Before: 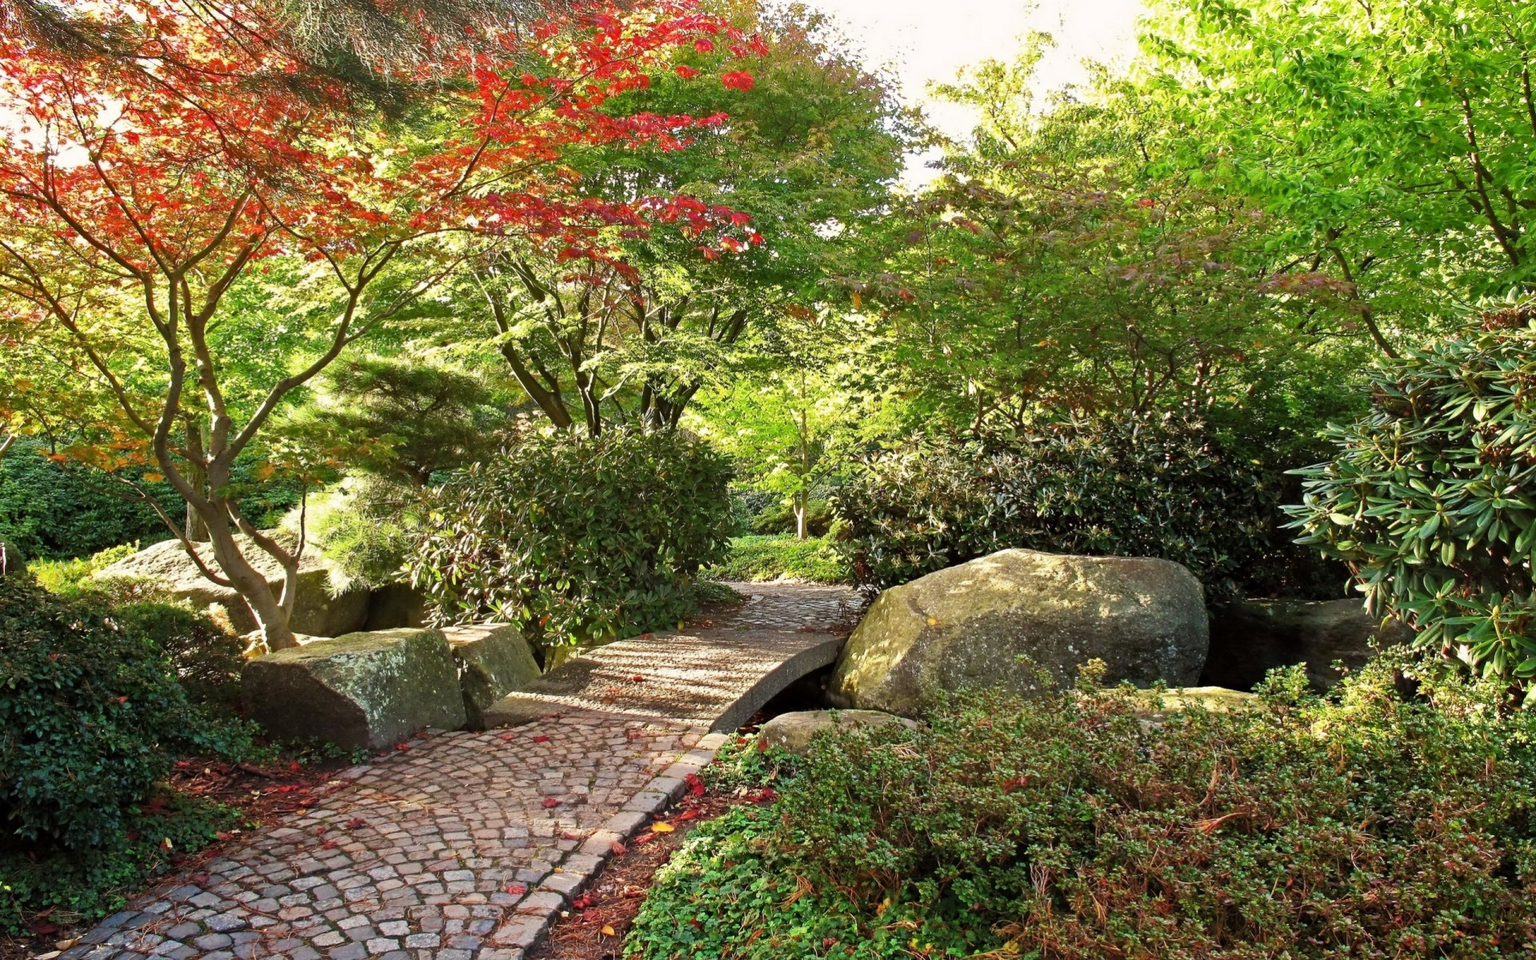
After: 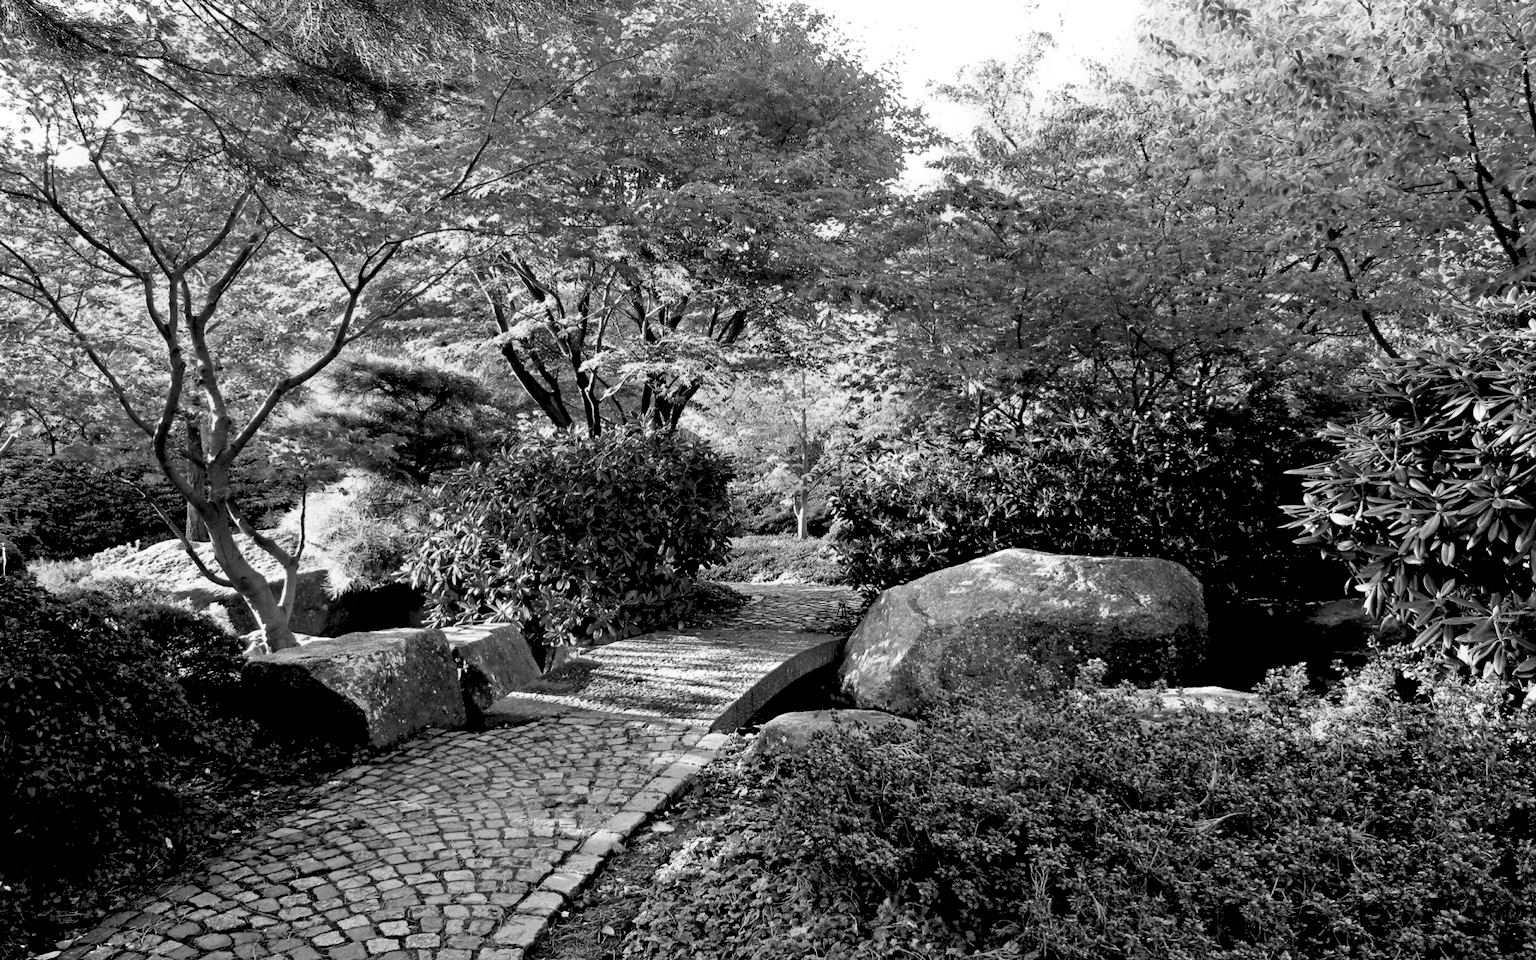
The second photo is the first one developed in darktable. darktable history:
monochrome: a 14.95, b -89.96
exposure: black level correction 0.031, exposure 0.304 EV, compensate highlight preservation false
white balance: red 1, blue 1
